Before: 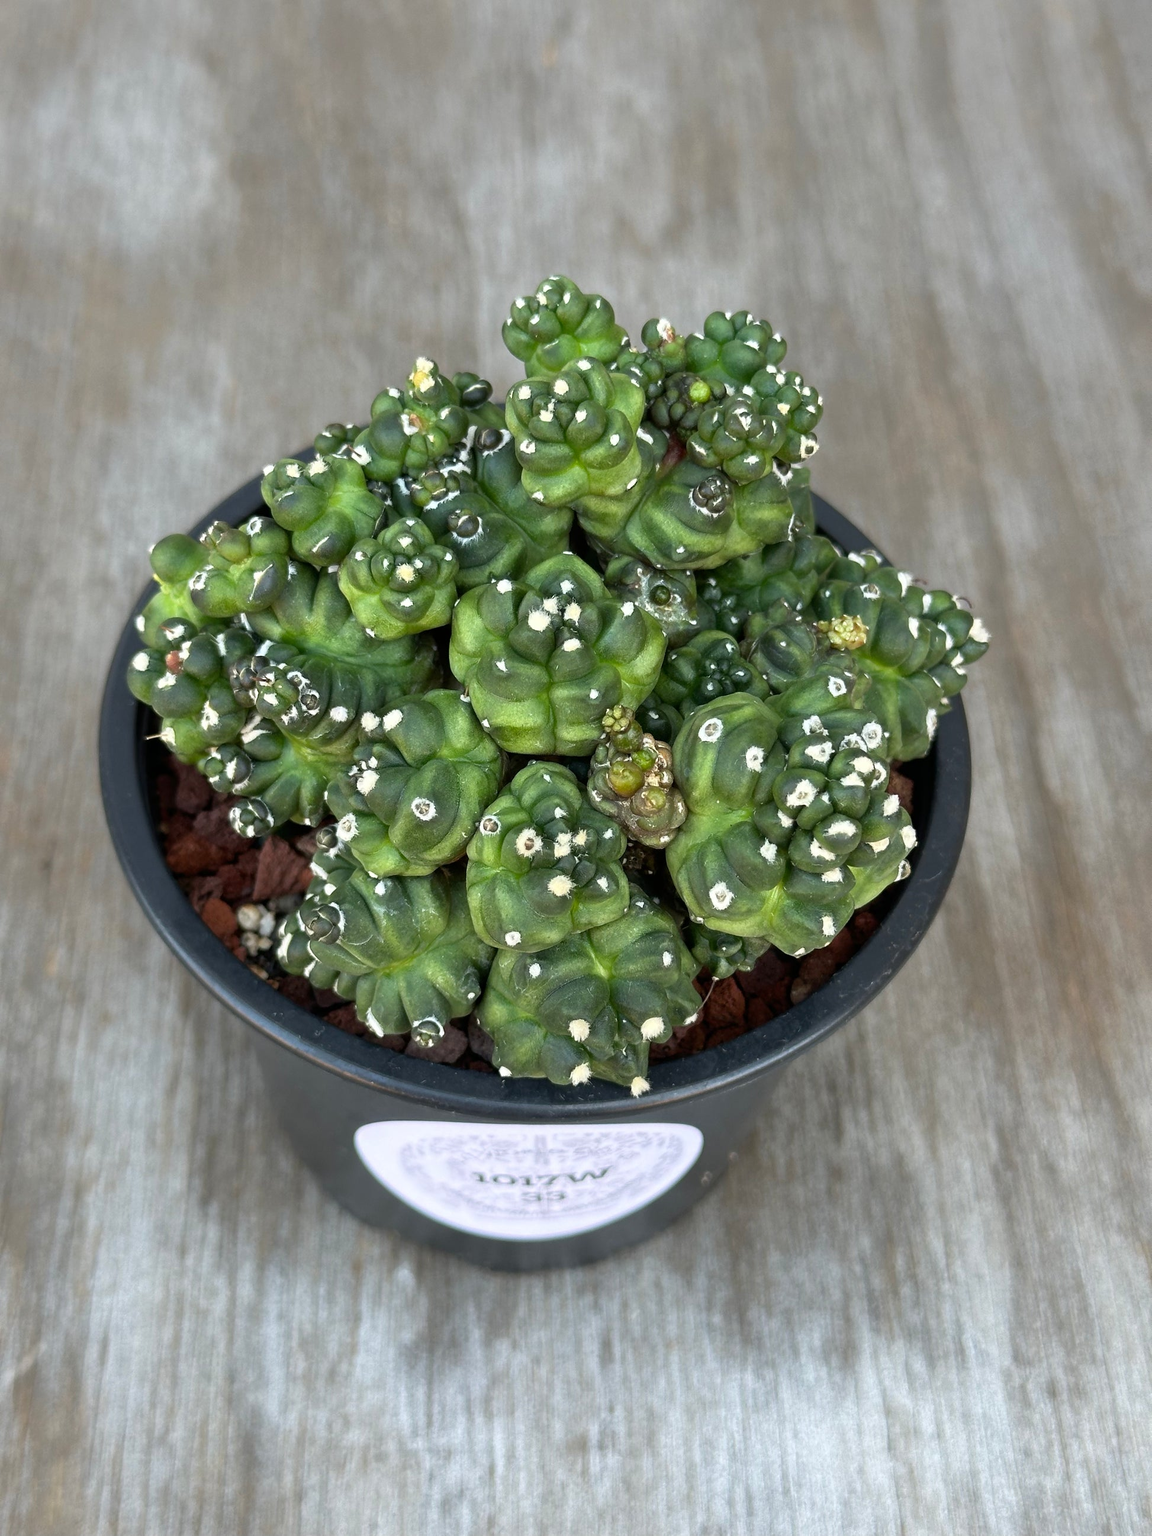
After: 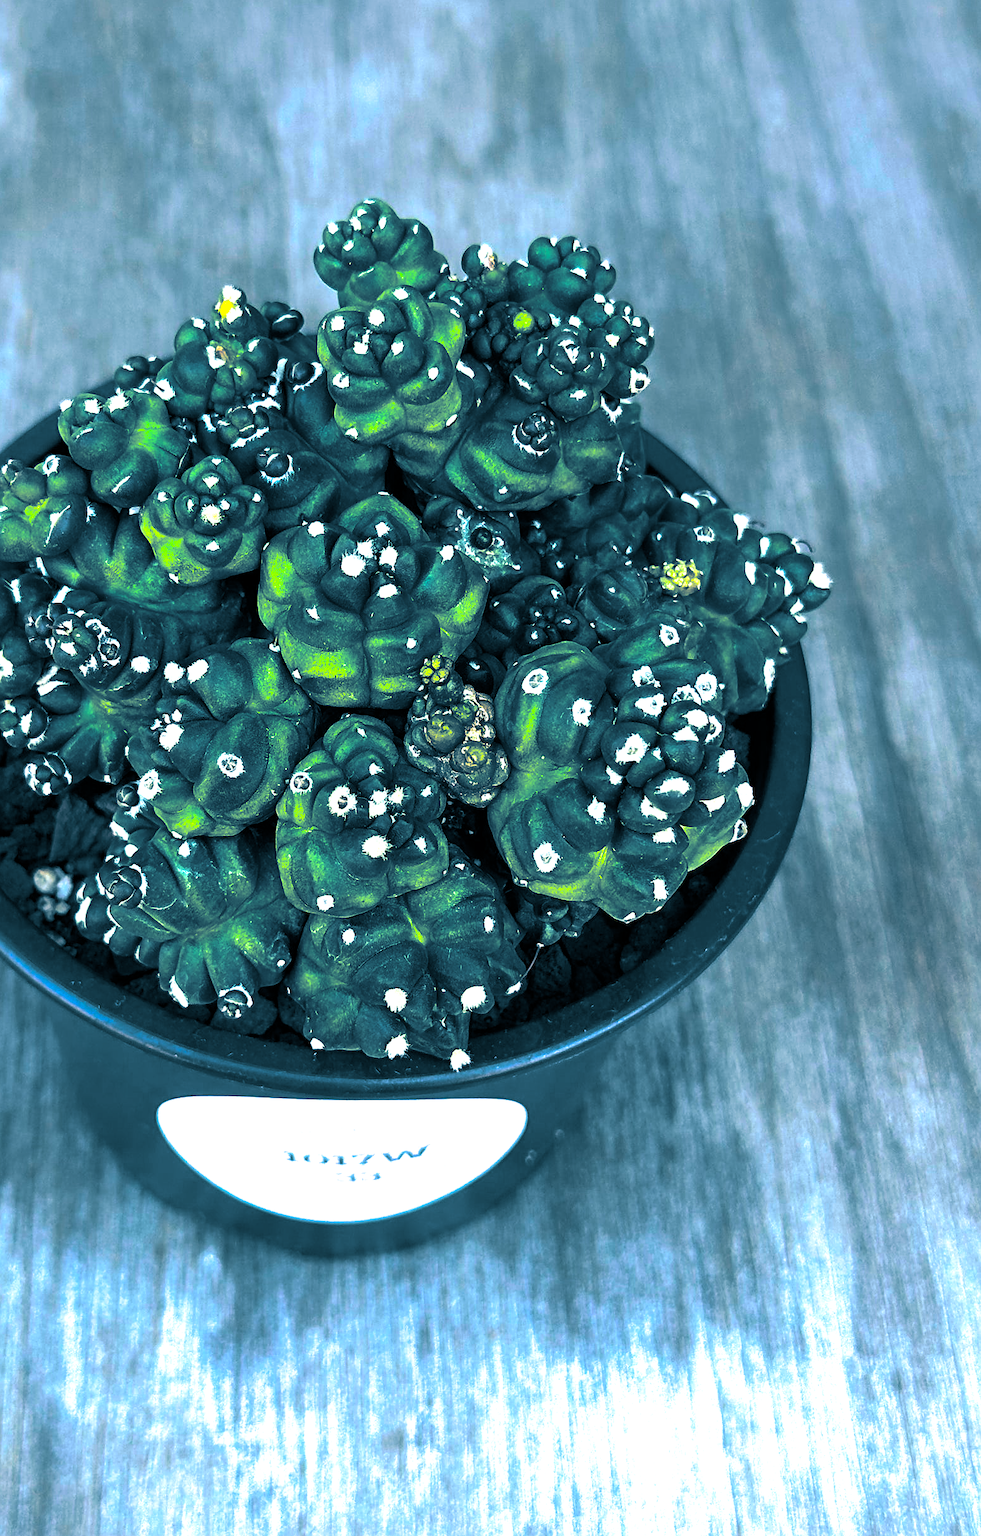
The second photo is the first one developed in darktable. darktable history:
white balance: red 0.924, blue 1.095
split-toning: shadows › hue 212.4°, balance -70
sharpen: on, module defaults
crop and rotate: left 17.959%, top 5.771%, right 1.742%
color balance rgb: linear chroma grading › shadows -40%, linear chroma grading › highlights 40%, linear chroma grading › global chroma 45%, linear chroma grading › mid-tones -30%, perceptual saturation grading › global saturation 55%, perceptual saturation grading › highlights -50%, perceptual saturation grading › mid-tones 40%, perceptual saturation grading › shadows 30%, perceptual brilliance grading › global brilliance 20%, perceptual brilliance grading › shadows -40%, global vibrance 35%
